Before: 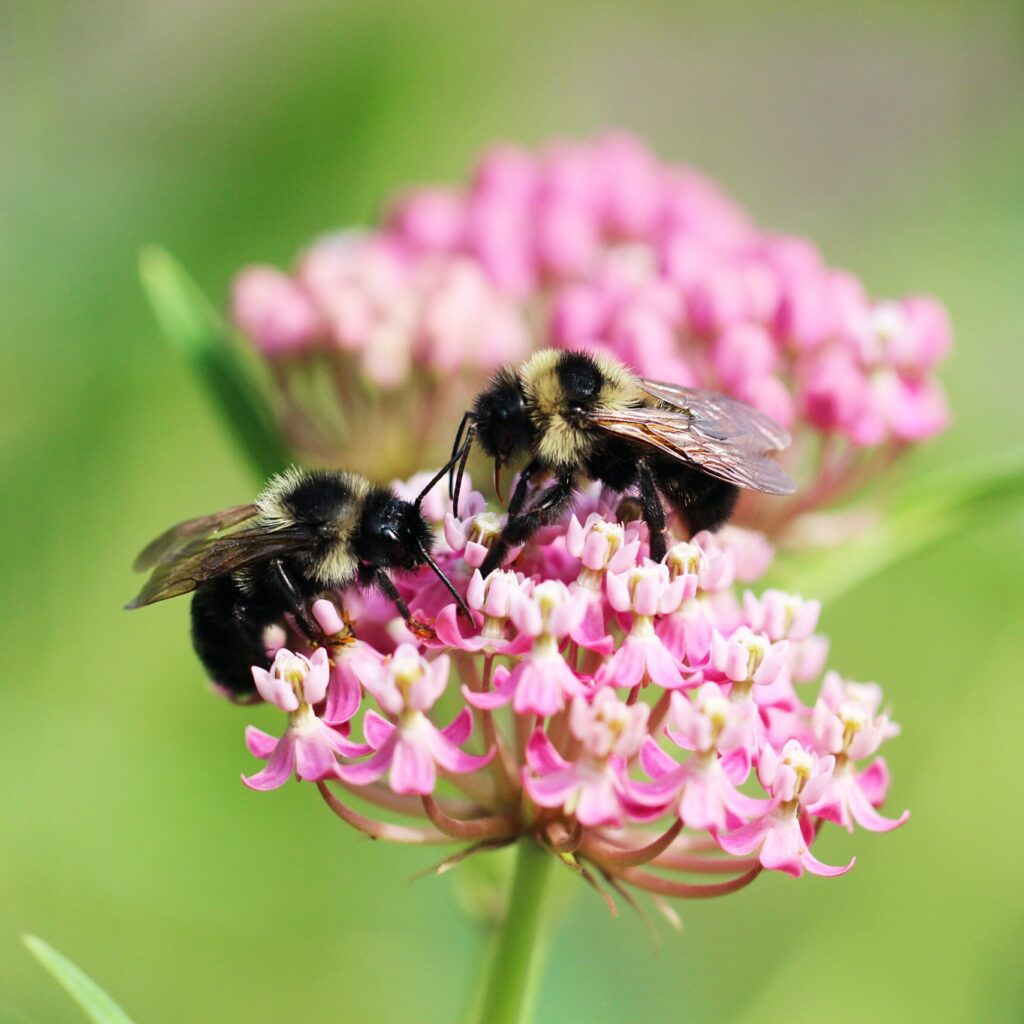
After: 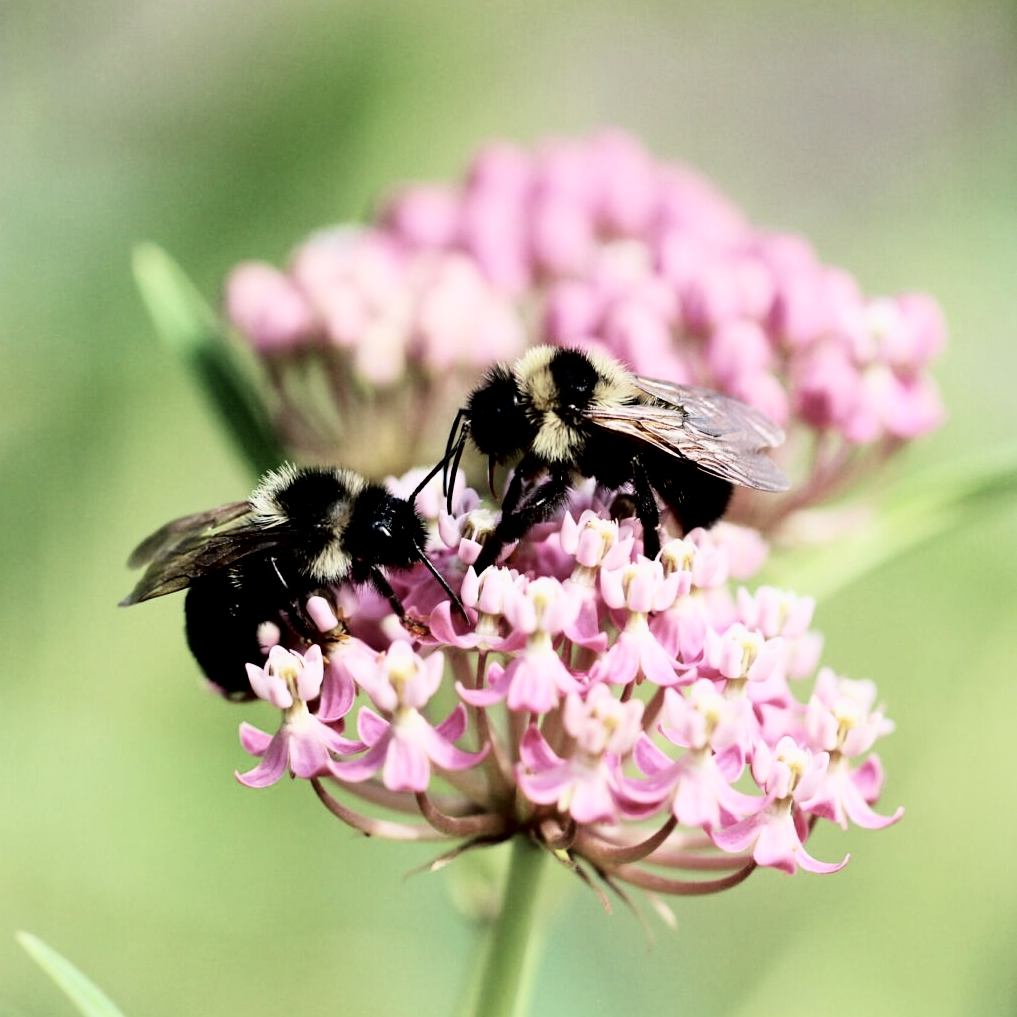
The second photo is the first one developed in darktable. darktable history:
crop and rotate: left 0.682%, top 0.327%, bottom 0.353%
tone curve: curves: ch0 [(0, 0) (0.003, 0) (0.011, 0.001) (0.025, 0.002) (0.044, 0.004) (0.069, 0.006) (0.1, 0.009) (0.136, 0.03) (0.177, 0.076) (0.224, 0.13) (0.277, 0.202) (0.335, 0.28) (0.399, 0.367) (0.468, 0.46) (0.543, 0.562) (0.623, 0.67) (0.709, 0.787) (0.801, 0.889) (0.898, 0.972) (1, 1)], color space Lab, independent channels, preserve colors none
filmic rgb: black relative exposure -8.02 EV, white relative exposure 4.04 EV, hardness 4.19, latitude 50.18%, contrast 1.1, color science v6 (2022)
contrast brightness saturation: contrast 0.102, saturation -0.297
